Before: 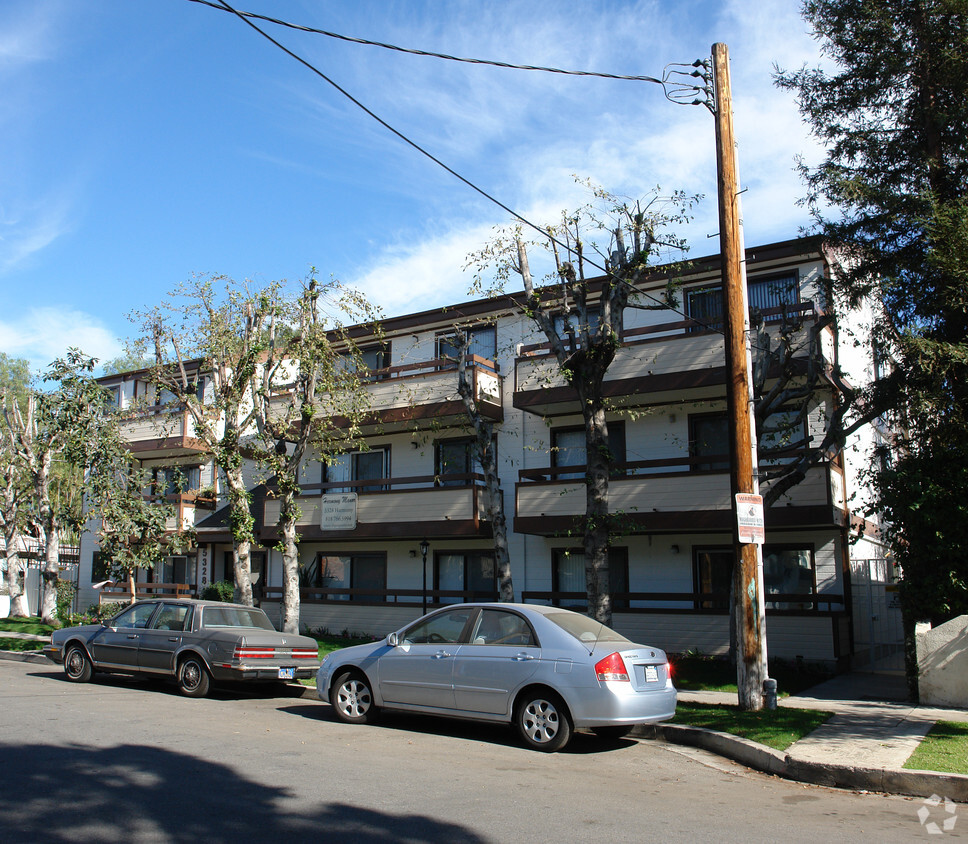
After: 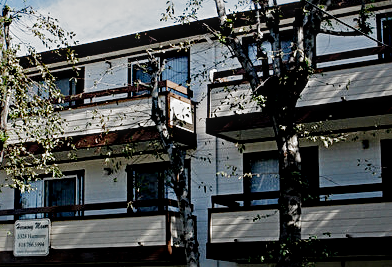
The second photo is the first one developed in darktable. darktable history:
exposure: exposure -0.321 EV, compensate highlight preservation false
sharpen: radius 2.57, amount 0.689
crop: left 31.763%, top 32.547%, right 27.713%, bottom 35.759%
local contrast: detail 130%
tone equalizer: -8 EV -0.393 EV, -7 EV -0.385 EV, -6 EV -0.344 EV, -5 EV -0.226 EV, -3 EV 0.205 EV, -2 EV 0.31 EV, -1 EV 0.363 EV, +0 EV 0.387 EV
contrast equalizer: y [[0.6 ×6], [0.55 ×6], [0 ×6], [0 ×6], [0 ×6]]
filmic rgb: middle gray luminance 18.33%, black relative exposure -11.27 EV, white relative exposure 3.74 EV, target black luminance 0%, hardness 5.82, latitude 58.04%, contrast 0.964, shadows ↔ highlights balance 49.63%, preserve chrominance no, color science v5 (2021), contrast in shadows safe, contrast in highlights safe
